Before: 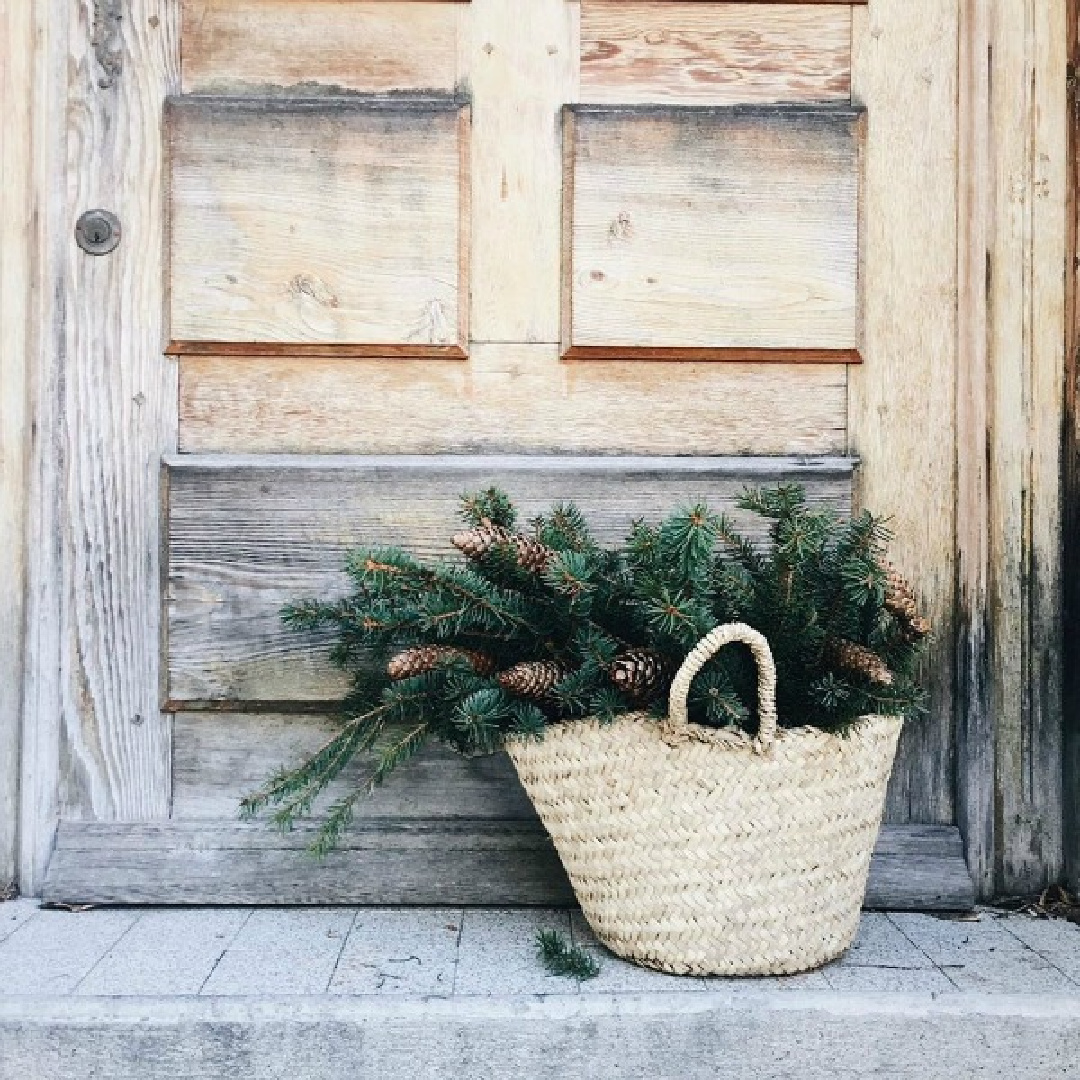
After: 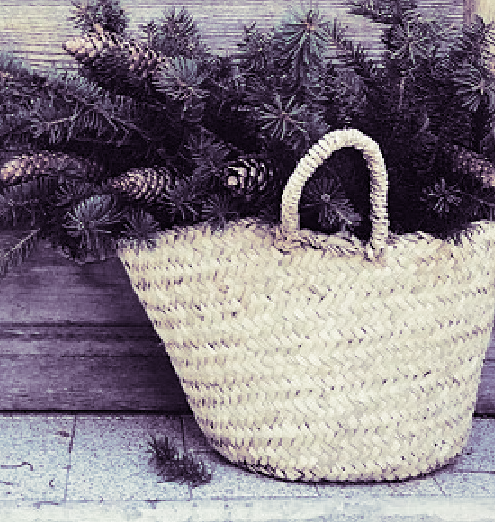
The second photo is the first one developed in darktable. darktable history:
sharpen: amount 0.2
bloom: size 3%, threshold 100%, strength 0%
exposure: exposure -0.021 EV, compensate highlight preservation false
crop: left 35.976%, top 45.819%, right 18.162%, bottom 5.807%
split-toning: shadows › hue 266.4°, shadows › saturation 0.4, highlights › hue 61.2°, highlights › saturation 0.3, compress 0%
